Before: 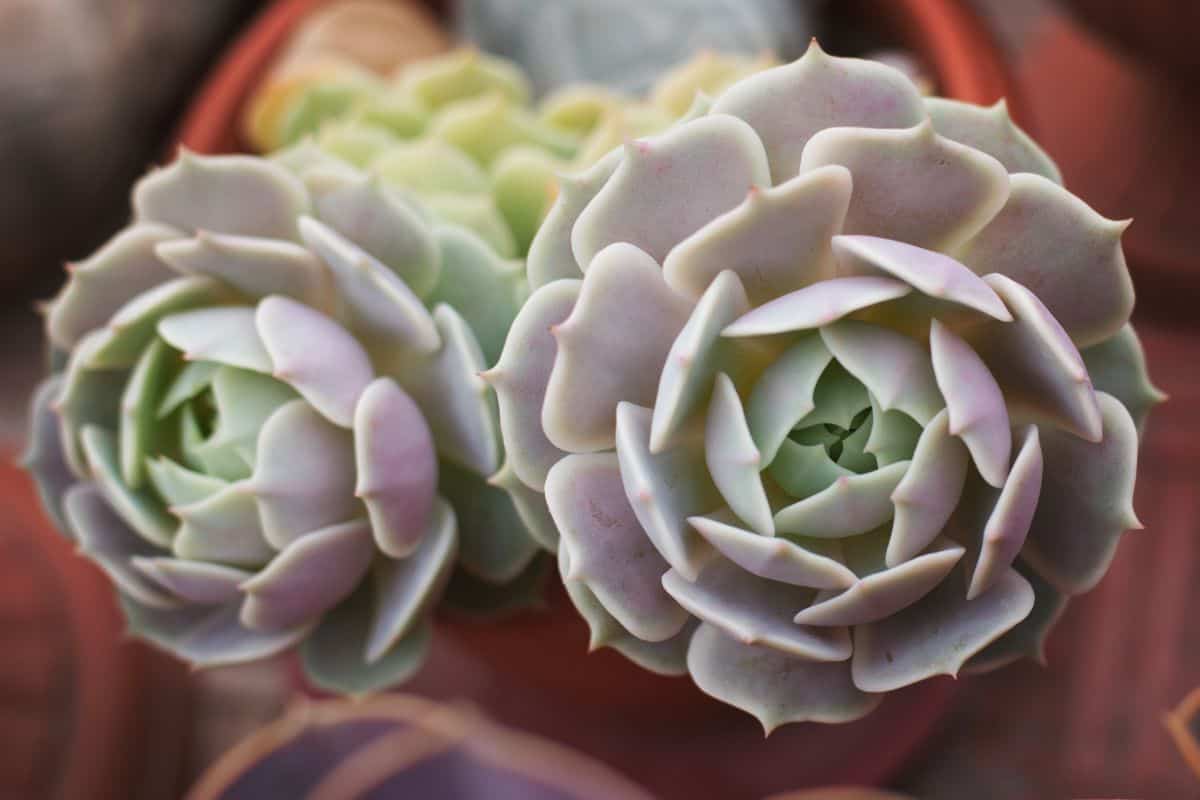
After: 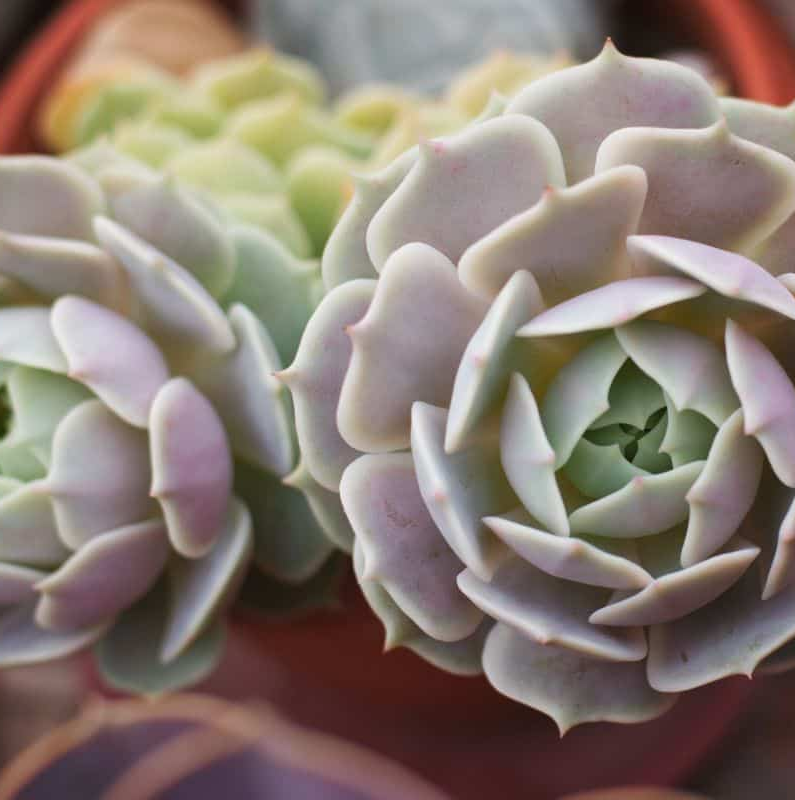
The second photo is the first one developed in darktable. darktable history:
crop: left 17.163%, right 16.558%
